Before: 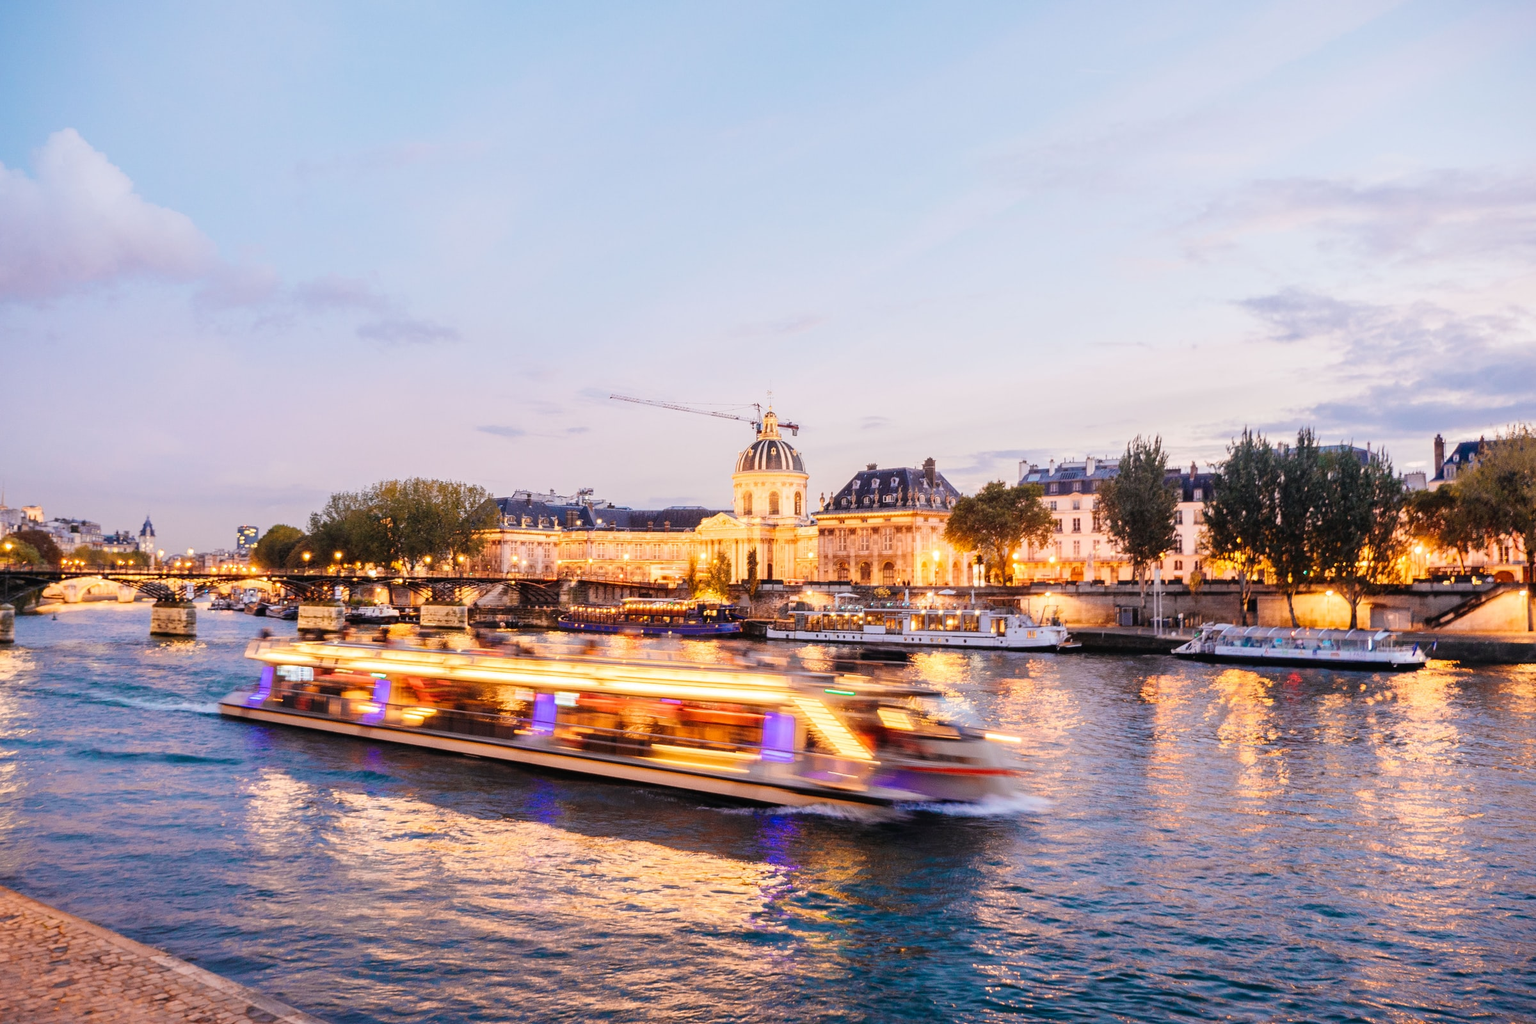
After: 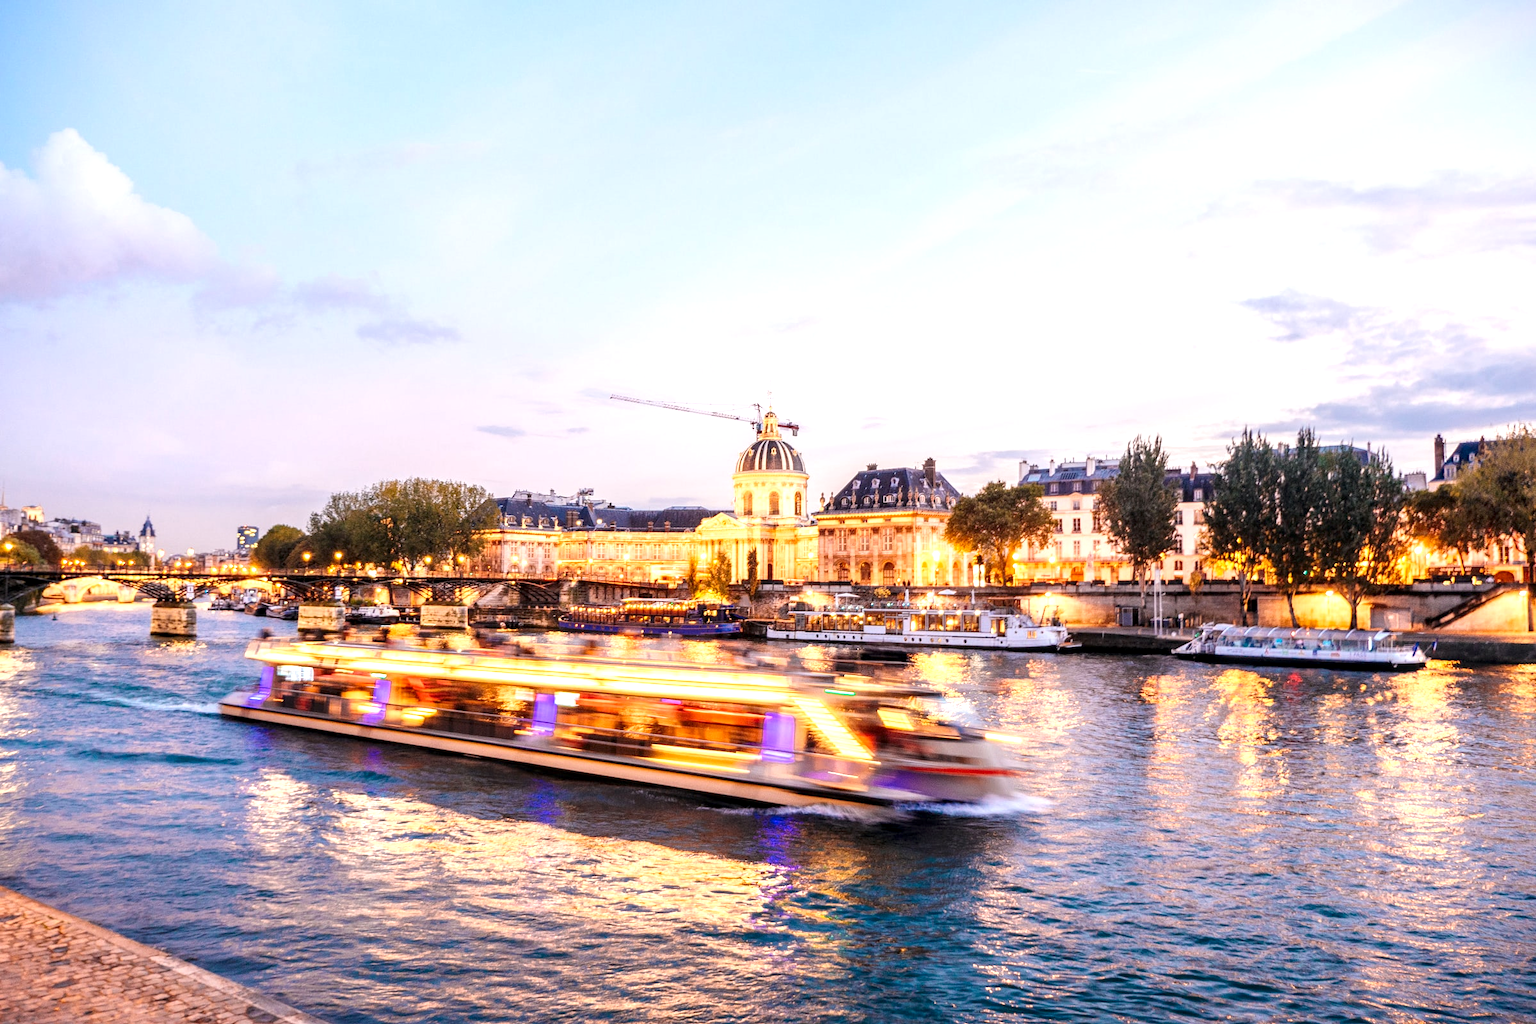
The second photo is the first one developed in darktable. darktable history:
exposure: exposure 0.564 EV, compensate highlight preservation false
local contrast: shadows 95%, midtone range 0.493
